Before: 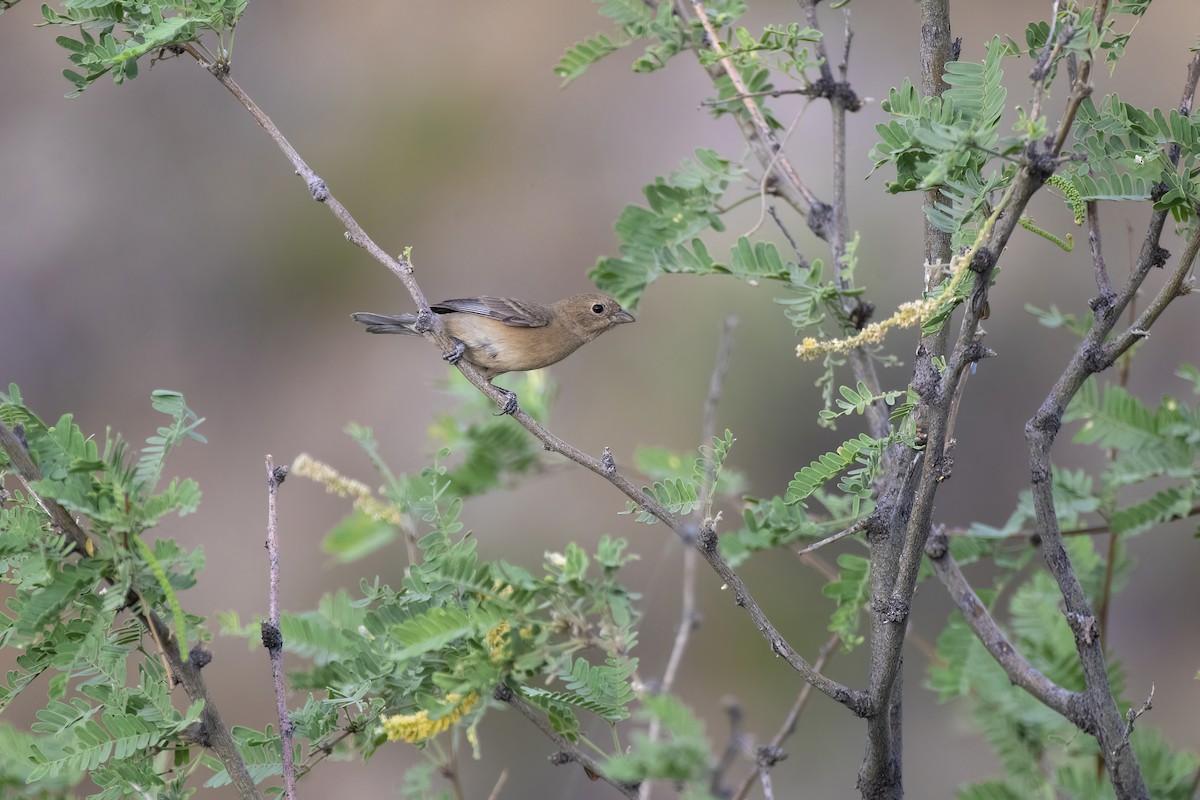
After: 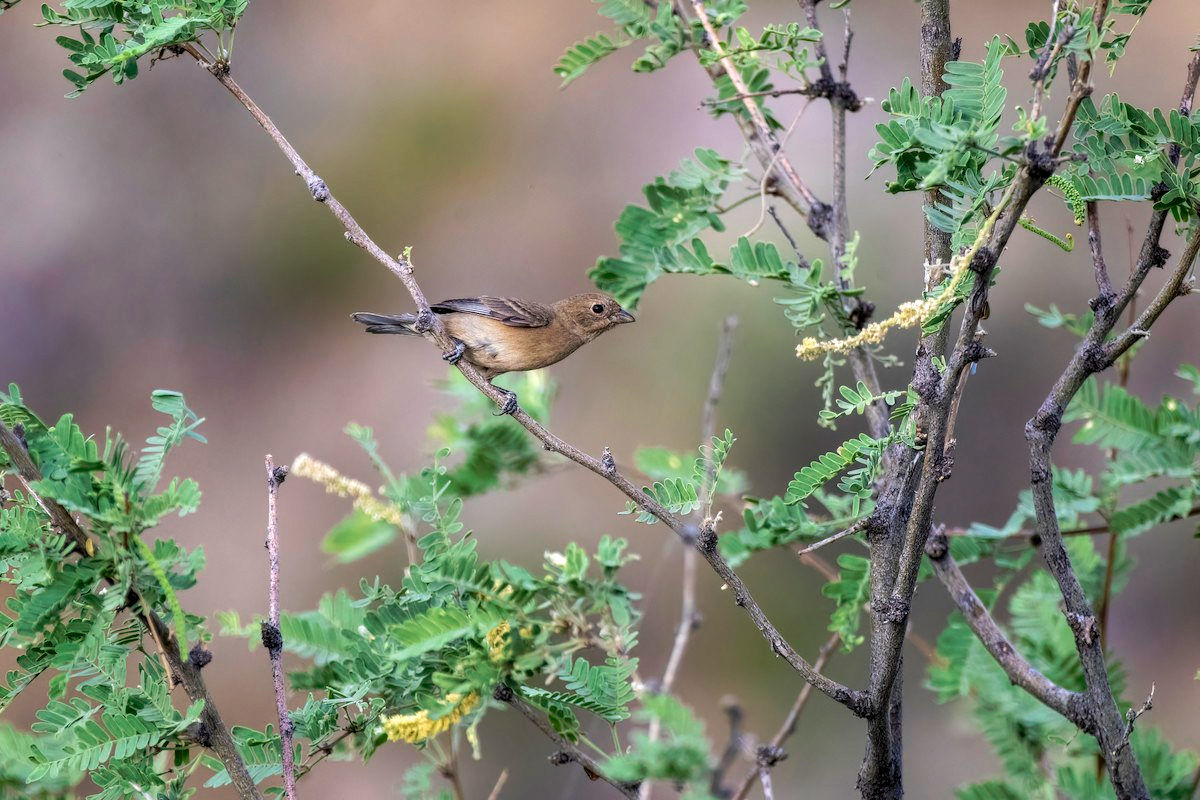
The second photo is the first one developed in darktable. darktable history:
tone curve: curves: ch0 [(0, 0) (0.003, 0.012) (0.011, 0.015) (0.025, 0.027) (0.044, 0.045) (0.069, 0.064) (0.1, 0.093) (0.136, 0.133) (0.177, 0.177) (0.224, 0.221) (0.277, 0.272) (0.335, 0.342) (0.399, 0.398) (0.468, 0.462) (0.543, 0.547) (0.623, 0.624) (0.709, 0.711) (0.801, 0.792) (0.898, 0.889) (1, 1)], preserve colors none
velvia: on, module defaults
local contrast: detail 160%
